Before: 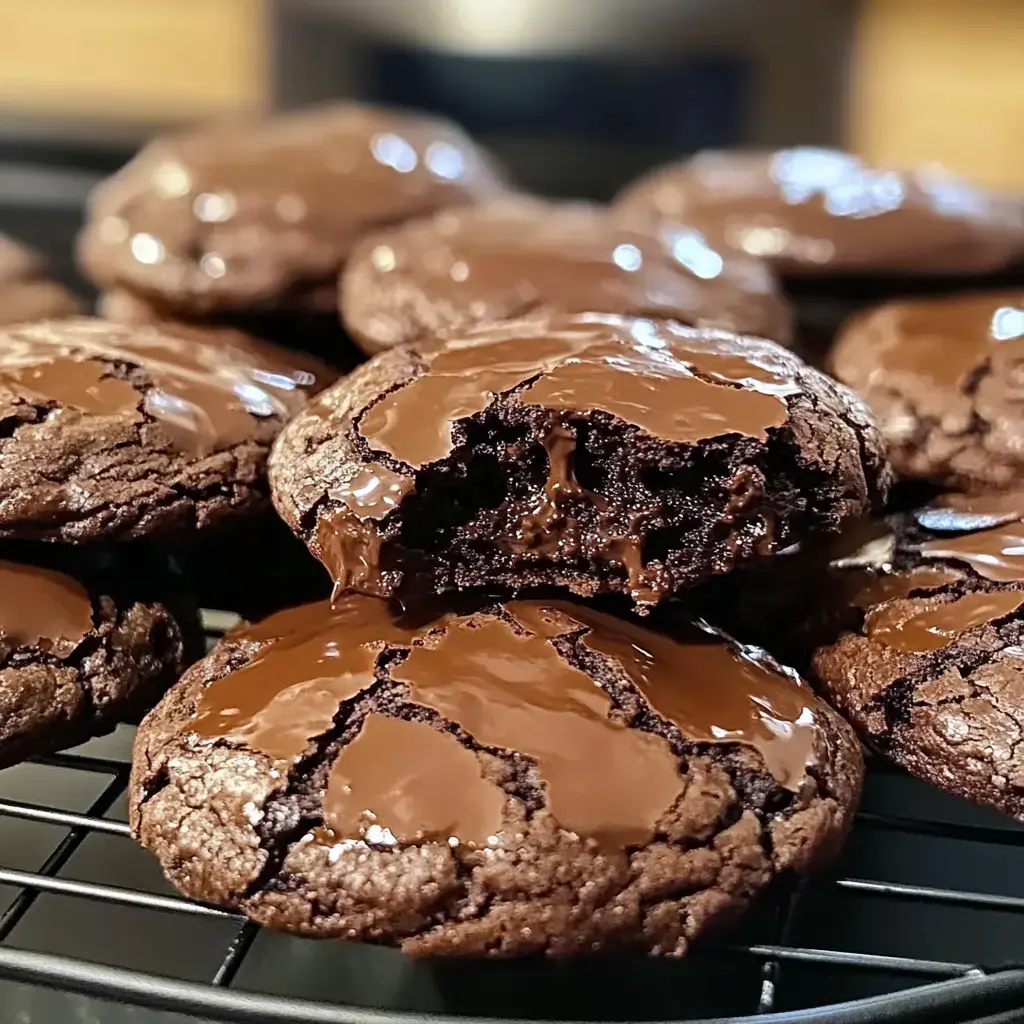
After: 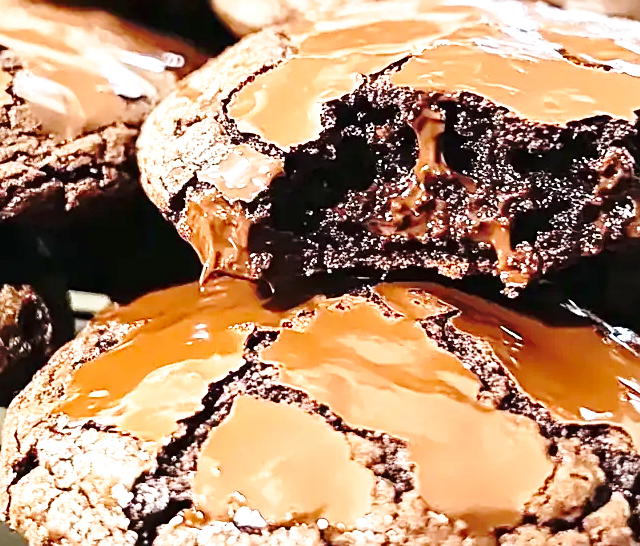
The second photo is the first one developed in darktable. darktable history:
base curve: curves: ch0 [(0, 0) (0.032, 0.037) (0.105, 0.228) (0.435, 0.76) (0.856, 0.983) (1, 1)], exposure shift 0.582, preserve colors none
sharpen: amount 0.21
exposure: black level correction -0.001, exposure 0.909 EV, compensate highlight preservation false
crop: left 12.864%, top 31.09%, right 24.634%, bottom 15.523%
